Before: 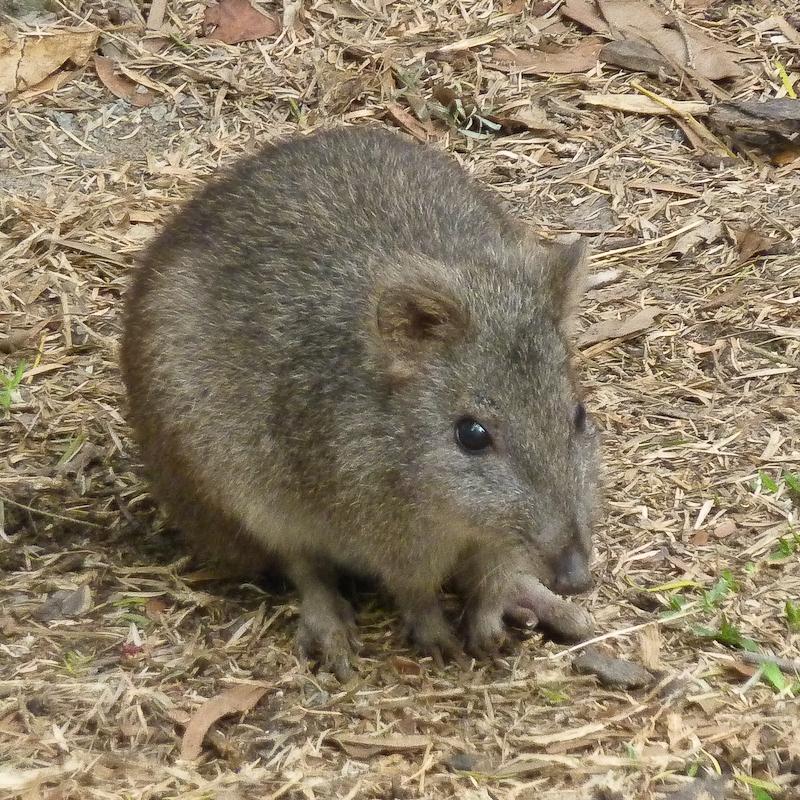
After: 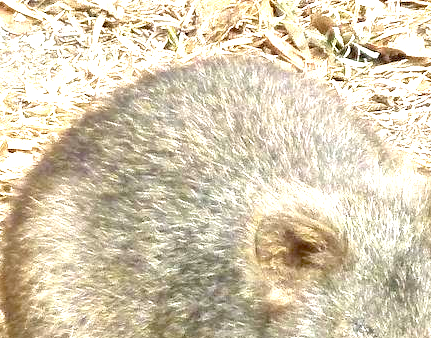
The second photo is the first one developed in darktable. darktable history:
white balance: emerald 1
crop: left 15.306%, top 9.065%, right 30.789%, bottom 48.638%
exposure: black level correction 0.005, exposure 2.084 EV, compensate highlight preservation false
